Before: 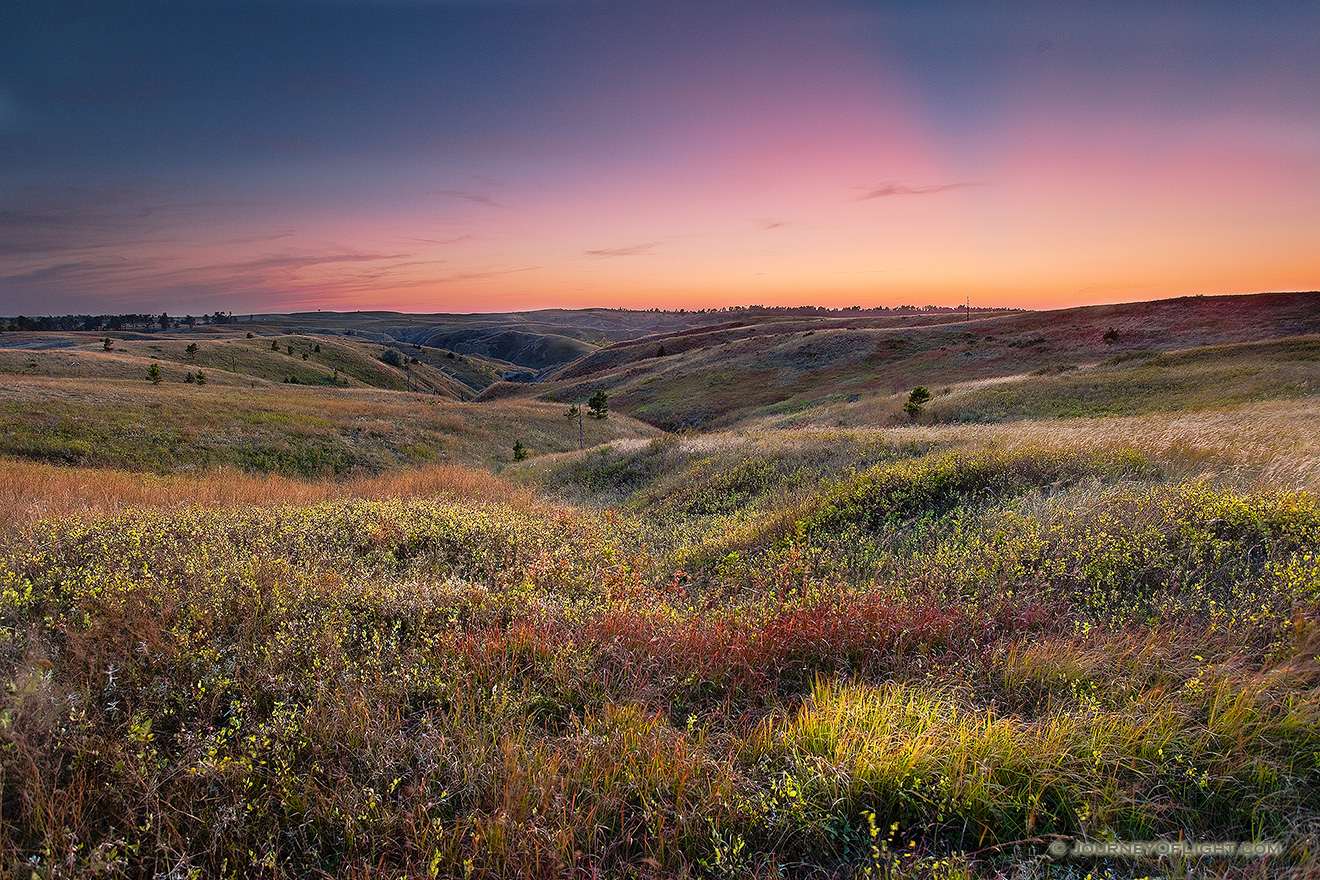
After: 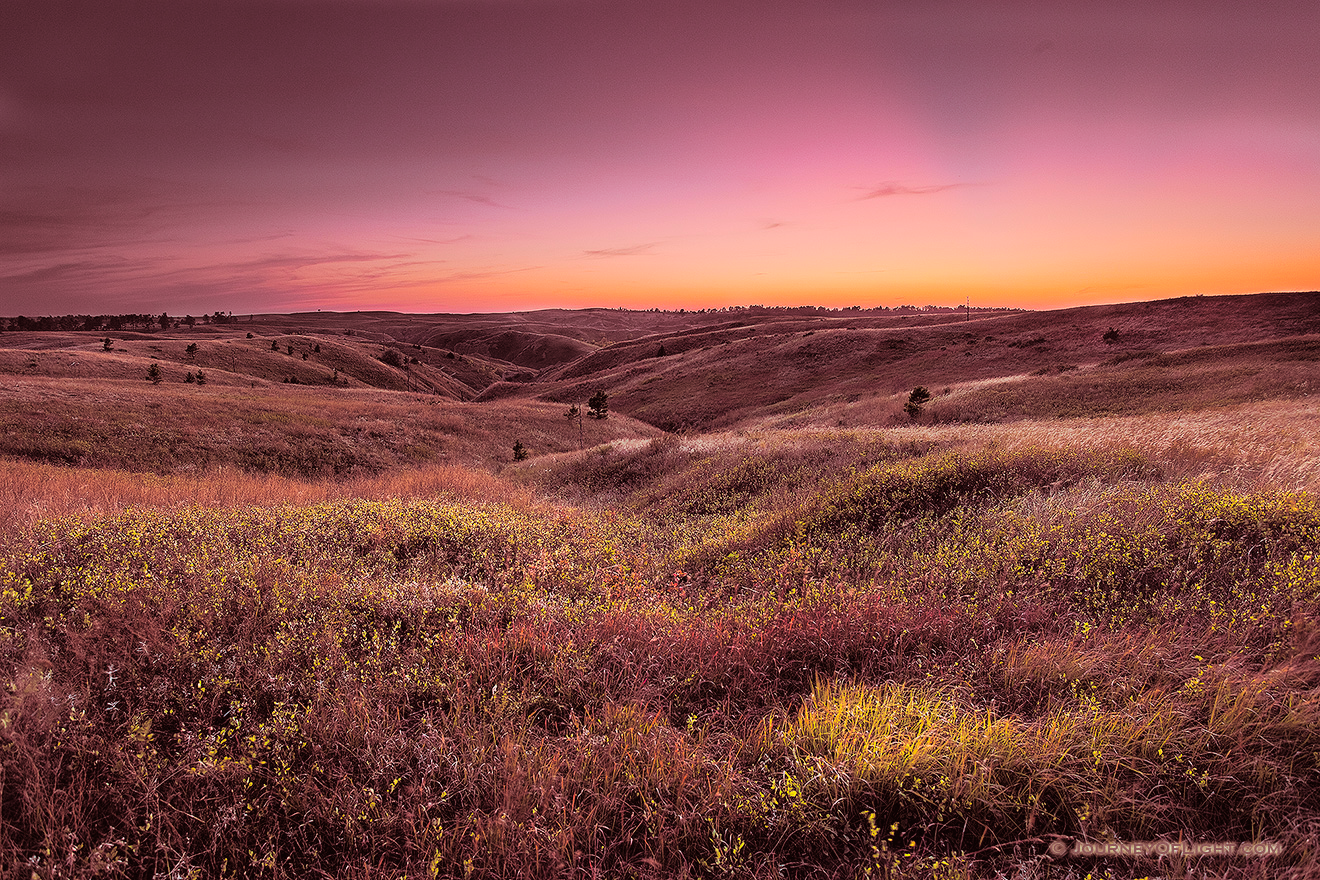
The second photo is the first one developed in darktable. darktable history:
exposure: compensate highlight preservation false
split-toning: highlights › saturation 0, balance -61.83
tone curve: curves: ch0 [(0, 0.013) (0.036, 0.035) (0.274, 0.288) (0.504, 0.536) (0.844, 0.84) (1, 0.97)]; ch1 [(0, 0) (0.389, 0.403) (0.462, 0.48) (0.499, 0.5) (0.522, 0.534) (0.567, 0.588) (0.626, 0.645) (0.749, 0.781) (1, 1)]; ch2 [(0, 0) (0.457, 0.486) (0.5, 0.501) (0.533, 0.539) (0.599, 0.6) (0.704, 0.732) (1, 1)], color space Lab, independent channels, preserve colors none
contrast brightness saturation: contrast 0.04, saturation 0.16
